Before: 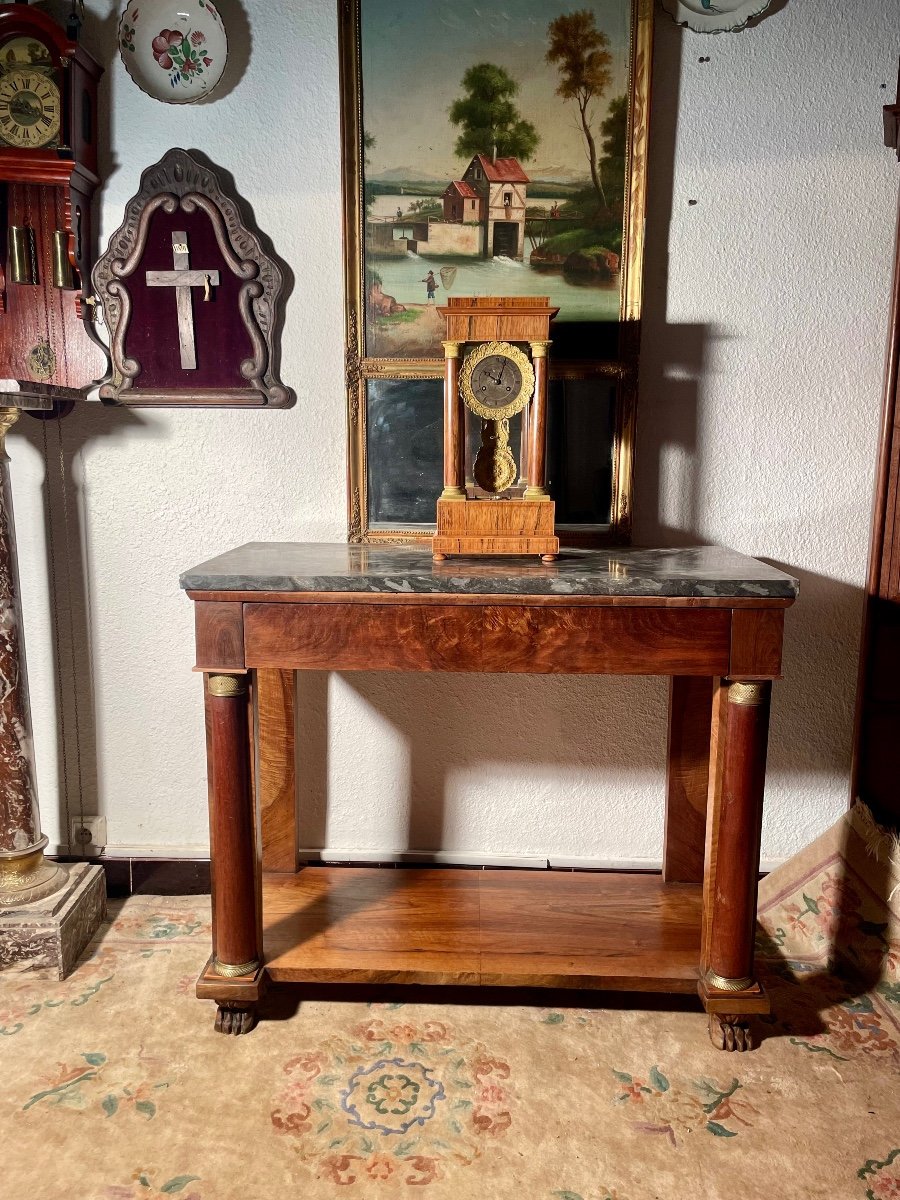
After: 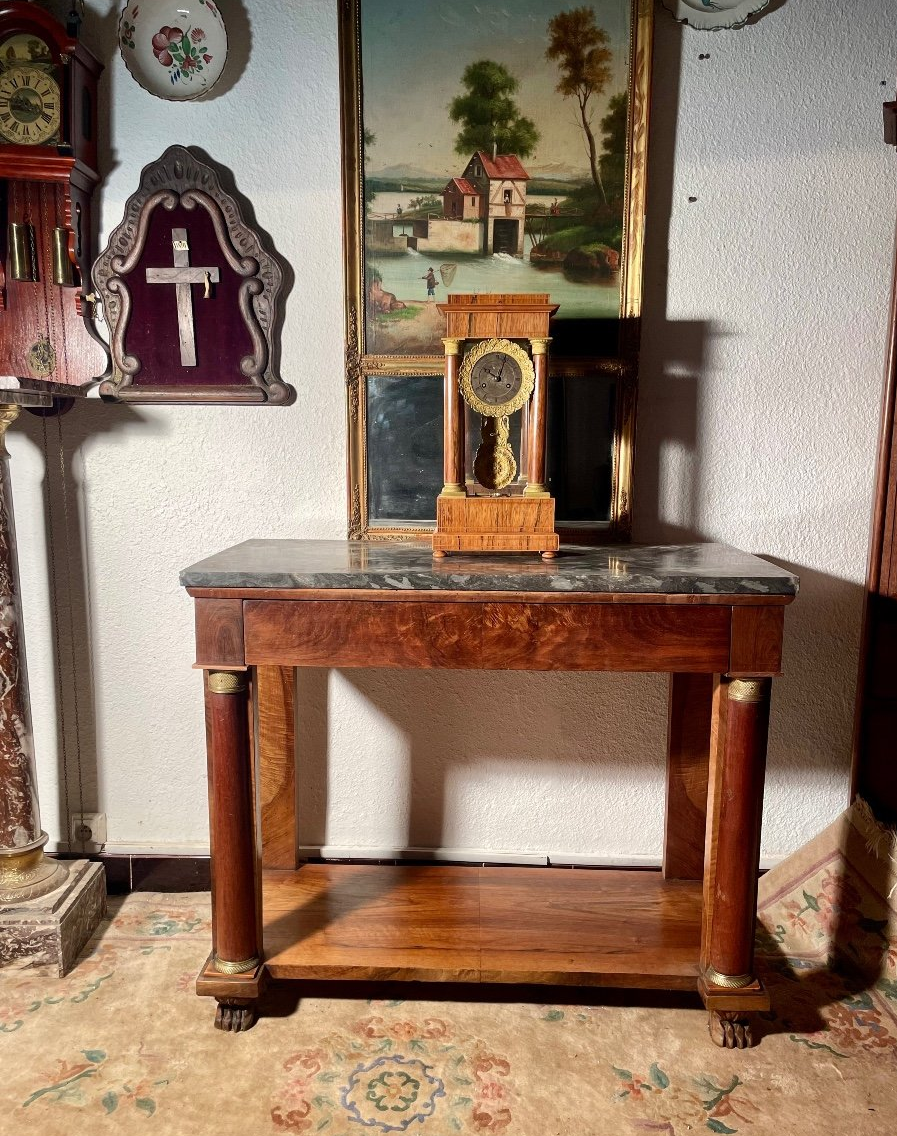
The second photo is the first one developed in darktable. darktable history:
crop: top 0.25%, right 0.264%, bottom 5.048%
